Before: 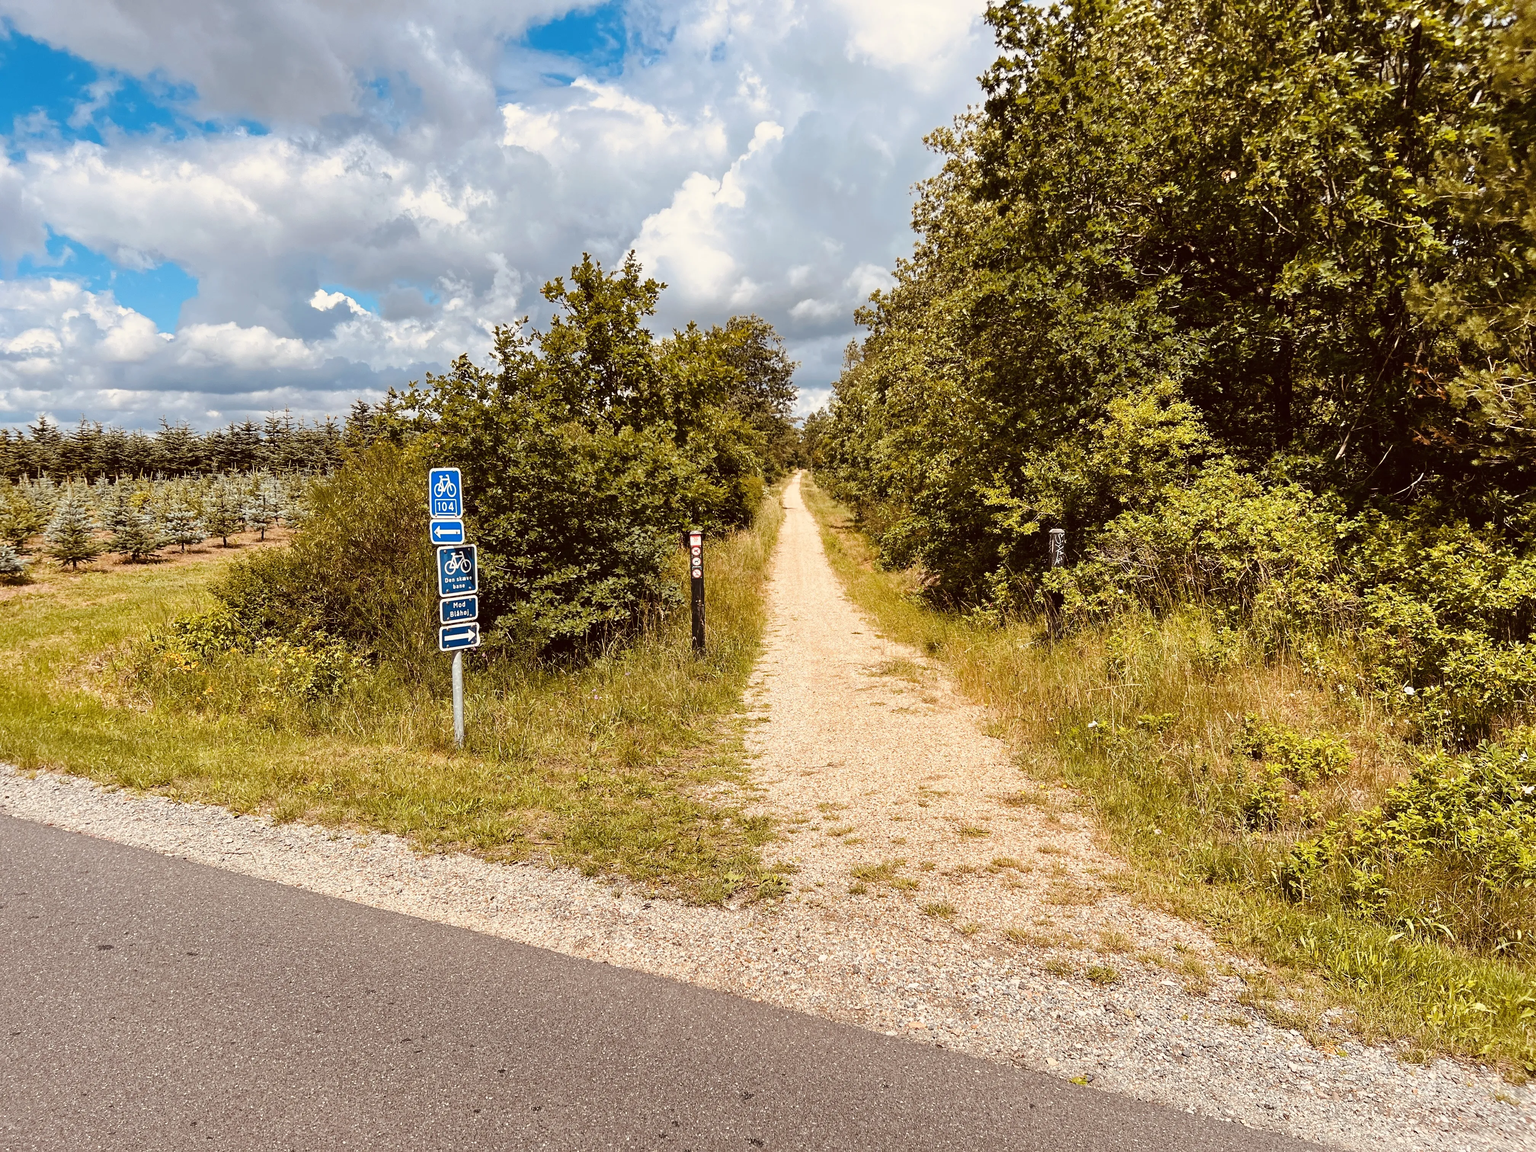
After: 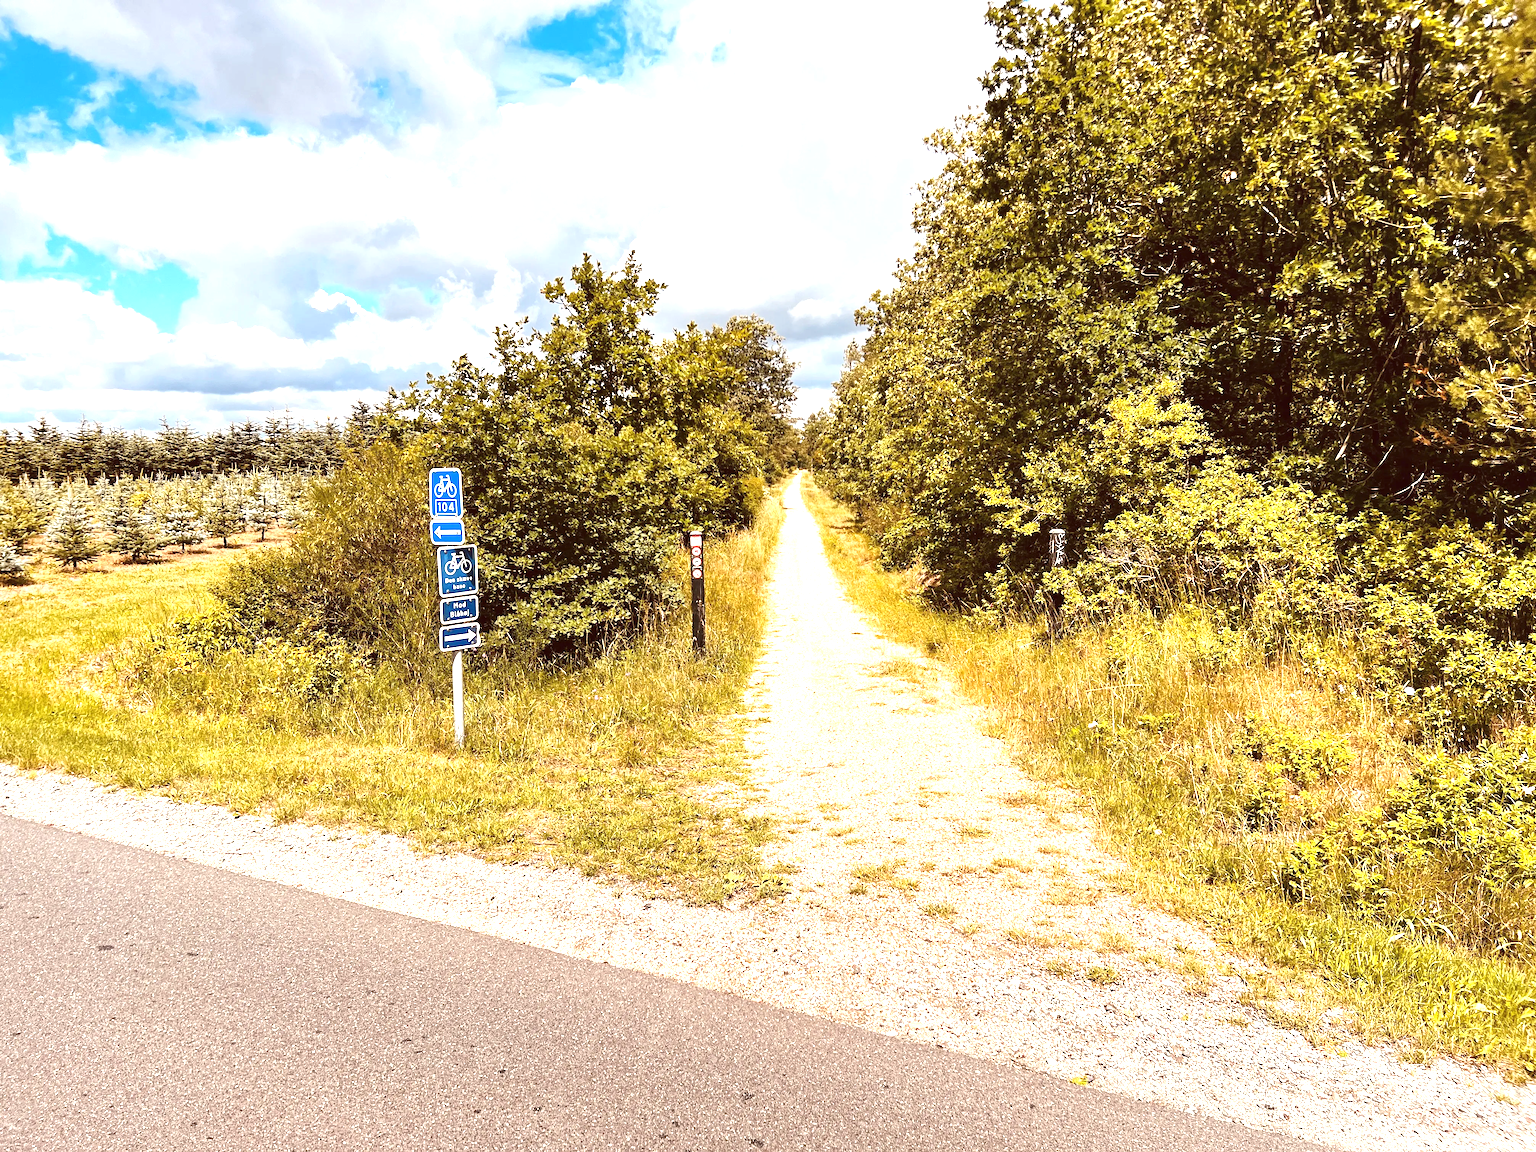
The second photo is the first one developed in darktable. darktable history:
exposure: black level correction 0, exposure 1.121 EV, compensate highlight preservation false
